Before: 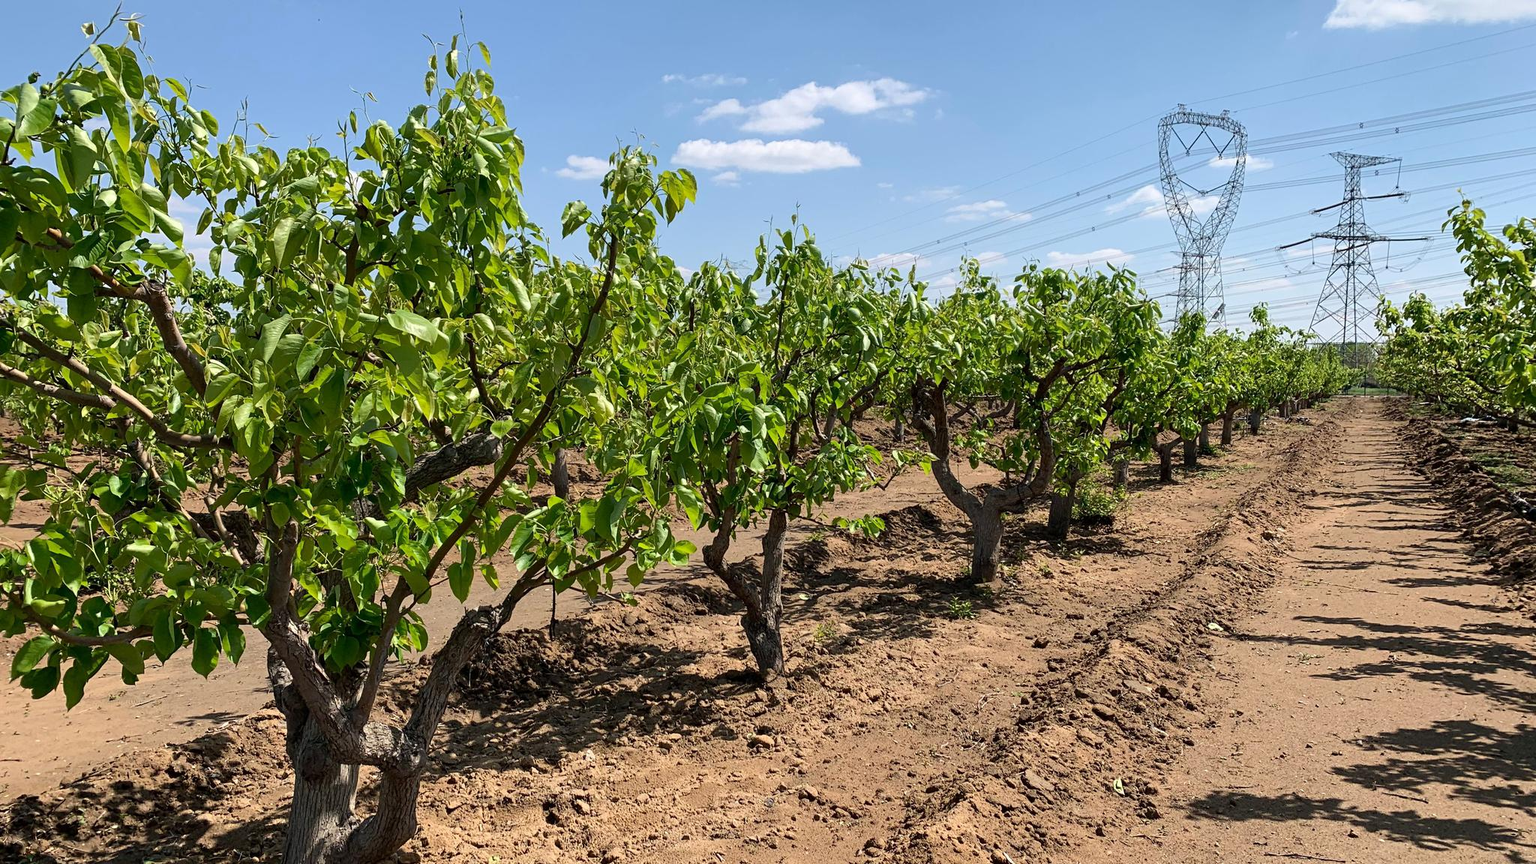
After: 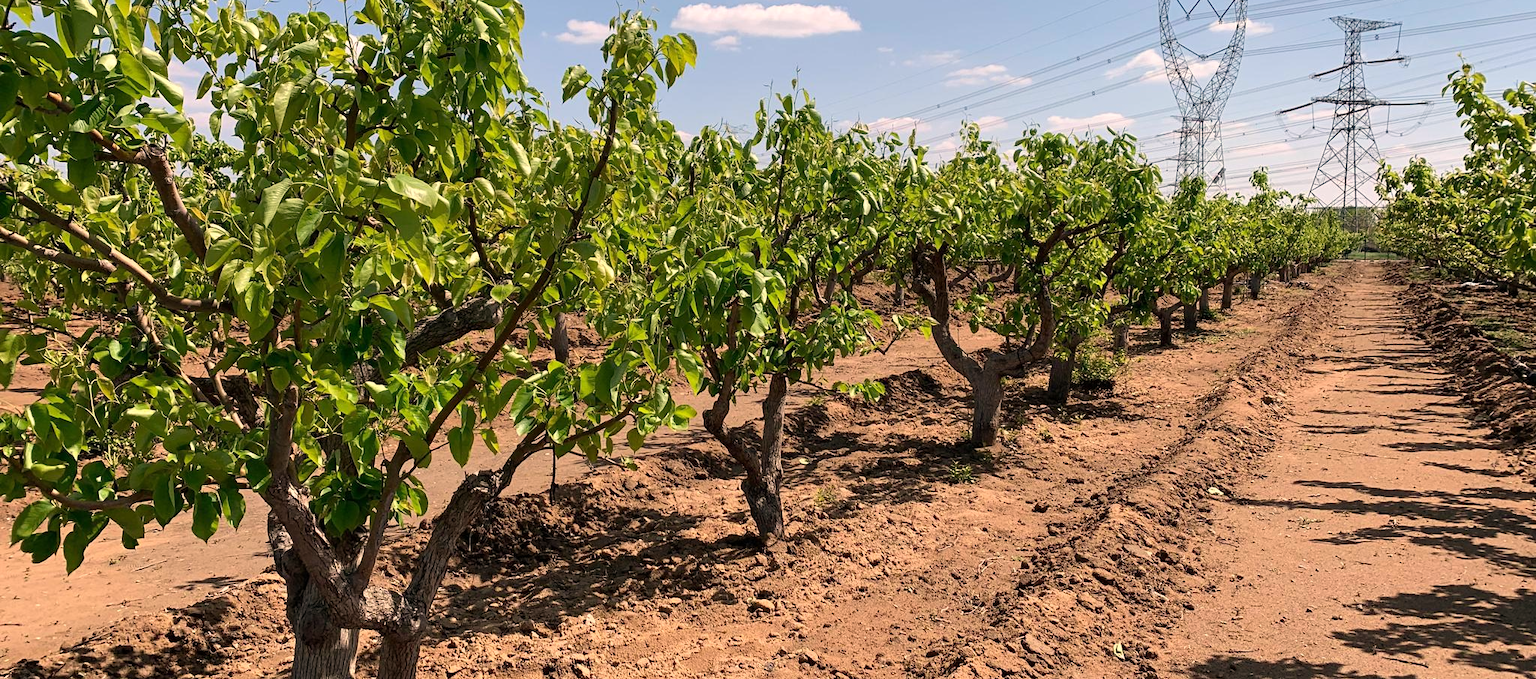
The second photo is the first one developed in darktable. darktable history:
crop and rotate: top 15.774%, bottom 5.506%
white balance: red 1.127, blue 0.943
